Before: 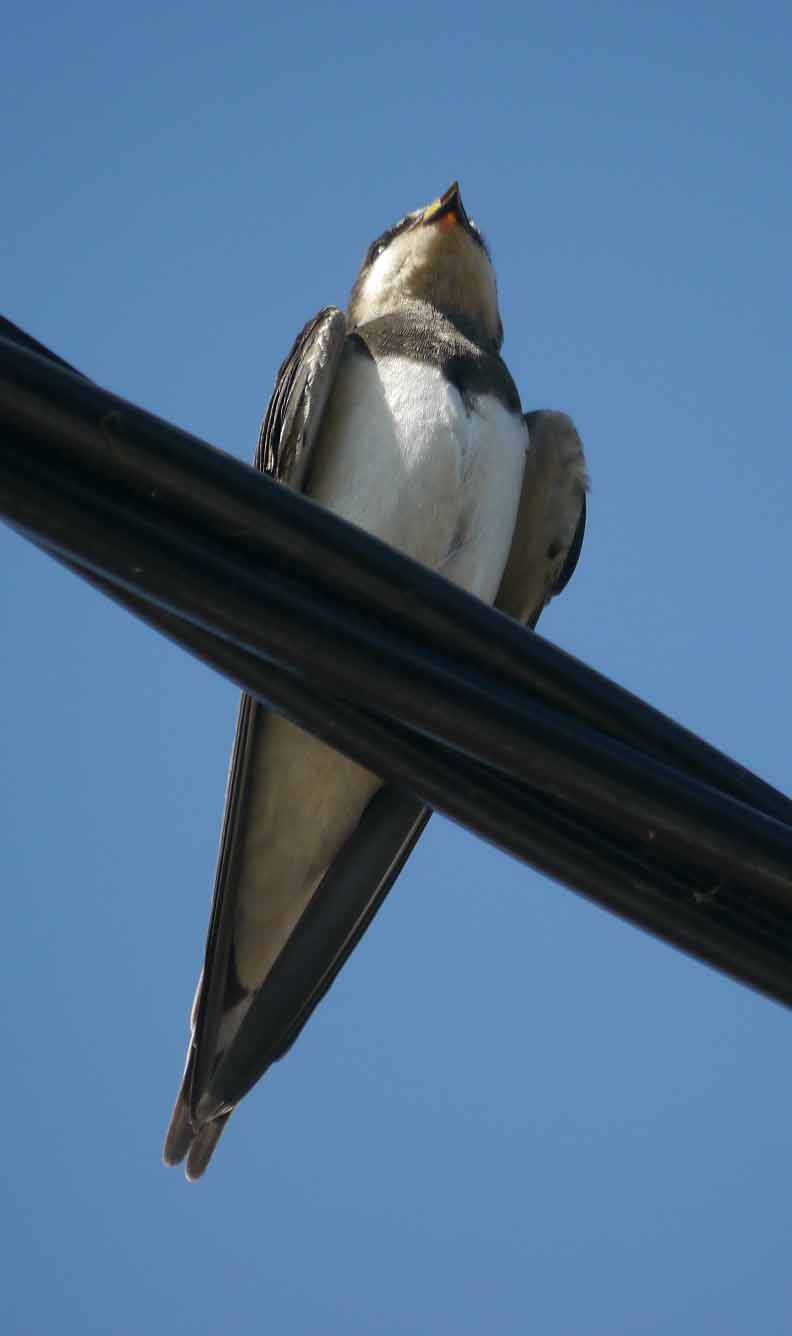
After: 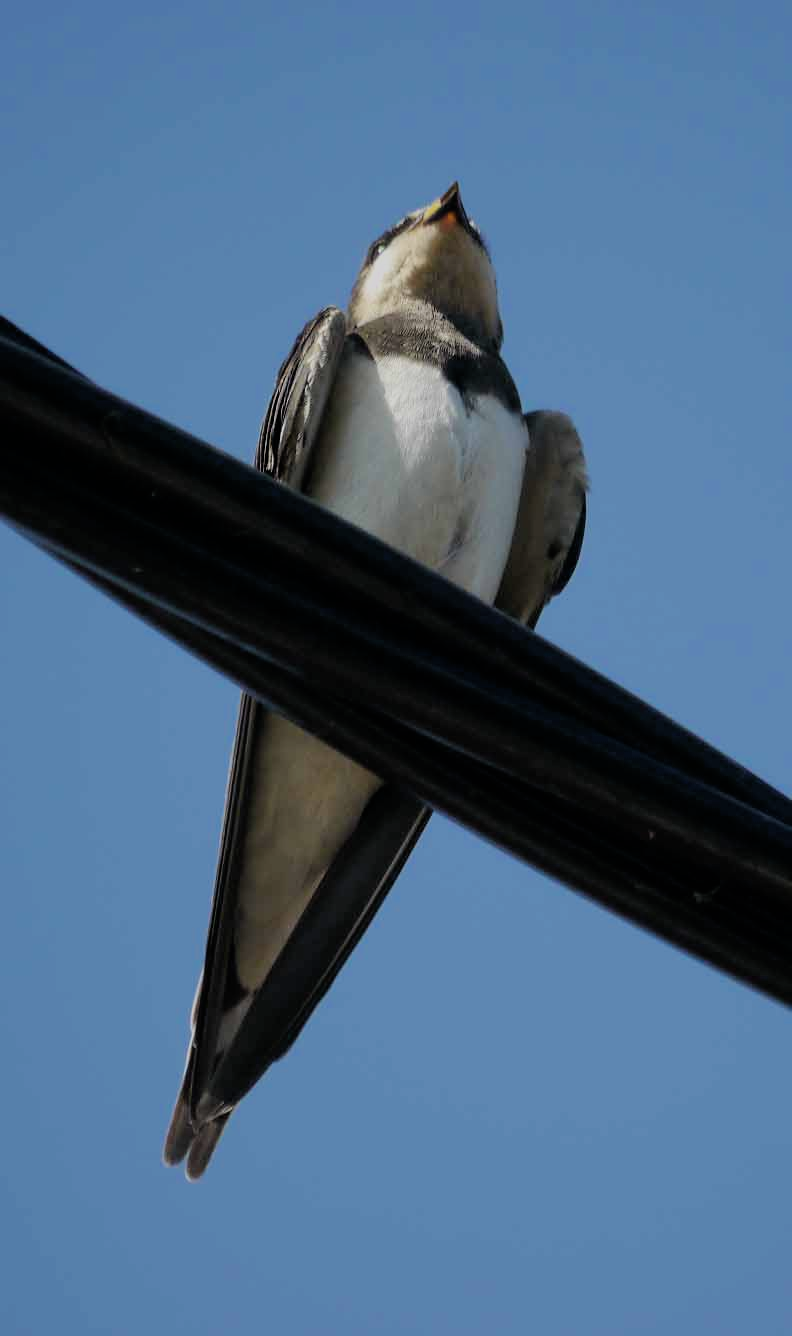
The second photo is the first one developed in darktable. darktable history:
filmic rgb: black relative exposure -6.68 EV, white relative exposure 4.56 EV, hardness 3.23, color science v6 (2022), iterations of high-quality reconstruction 10
